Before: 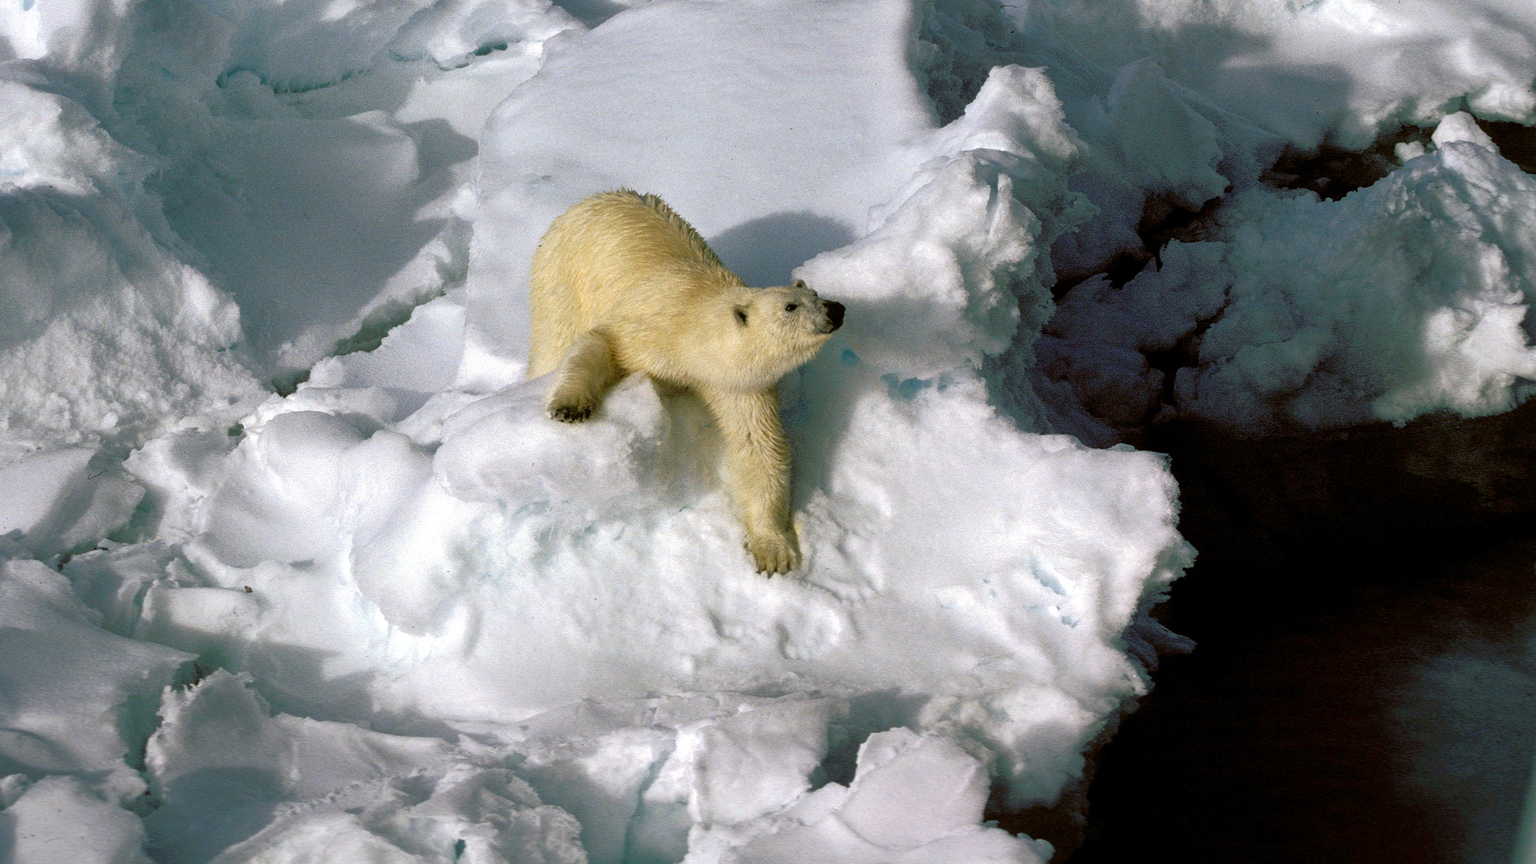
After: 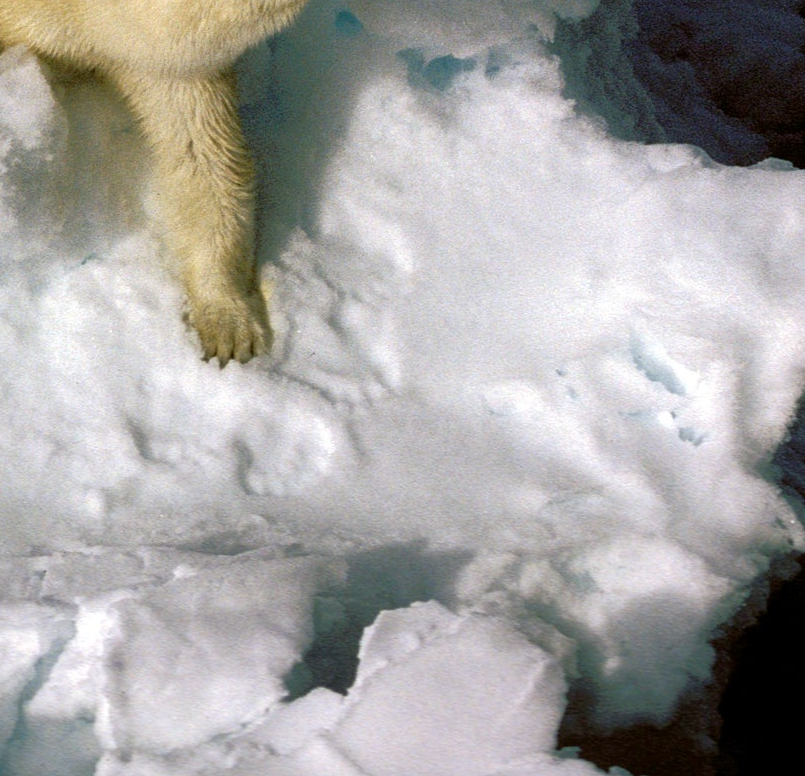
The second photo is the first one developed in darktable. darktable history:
crop: left 40.867%, top 39.683%, right 25.59%, bottom 2.821%
